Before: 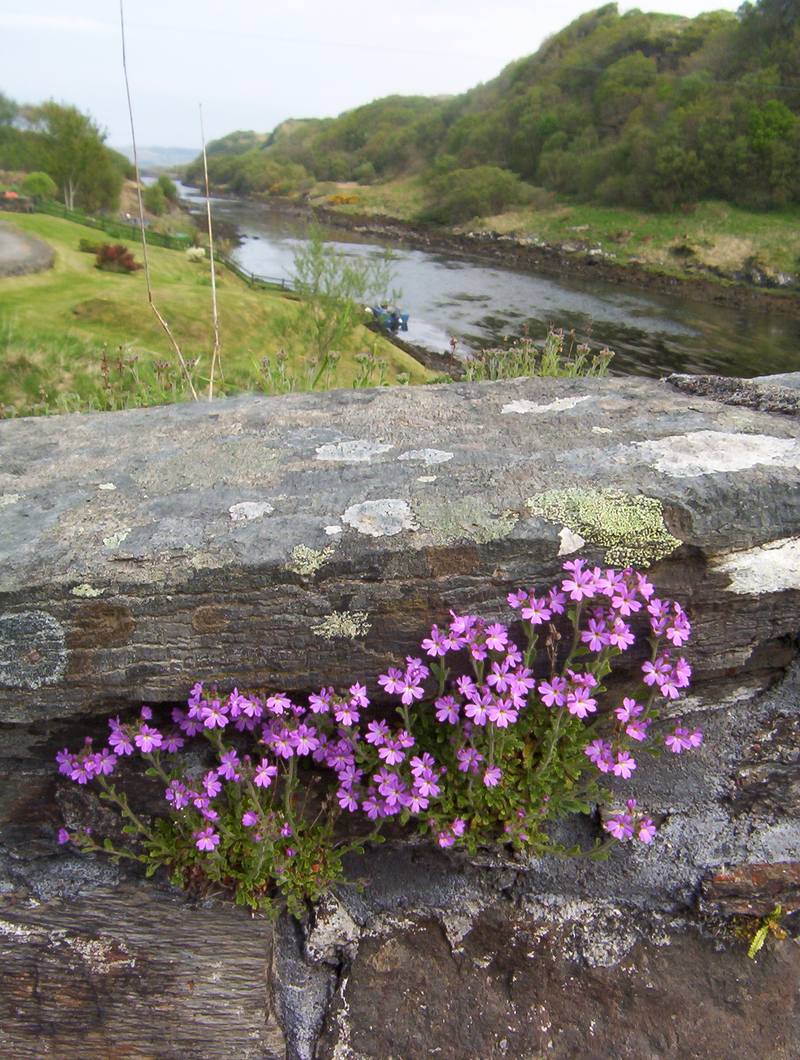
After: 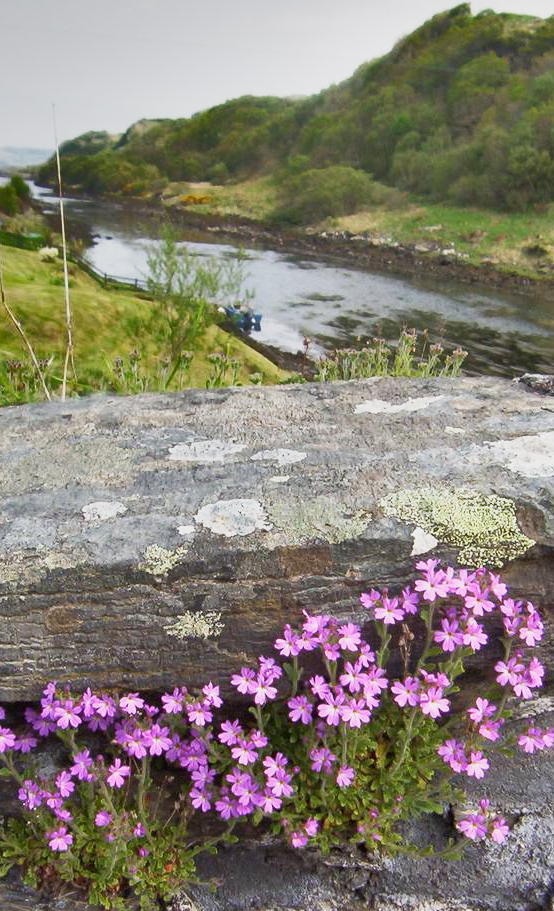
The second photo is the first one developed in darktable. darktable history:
base curve: curves: ch0 [(0, 0) (0.088, 0.125) (0.176, 0.251) (0.354, 0.501) (0.613, 0.749) (1, 0.877)], preserve colors none
shadows and highlights: shadows 24.5, highlights -78.15, soften with gaussian
tone equalizer: on, module defaults
crop: left 18.479%, right 12.2%, bottom 13.971%
